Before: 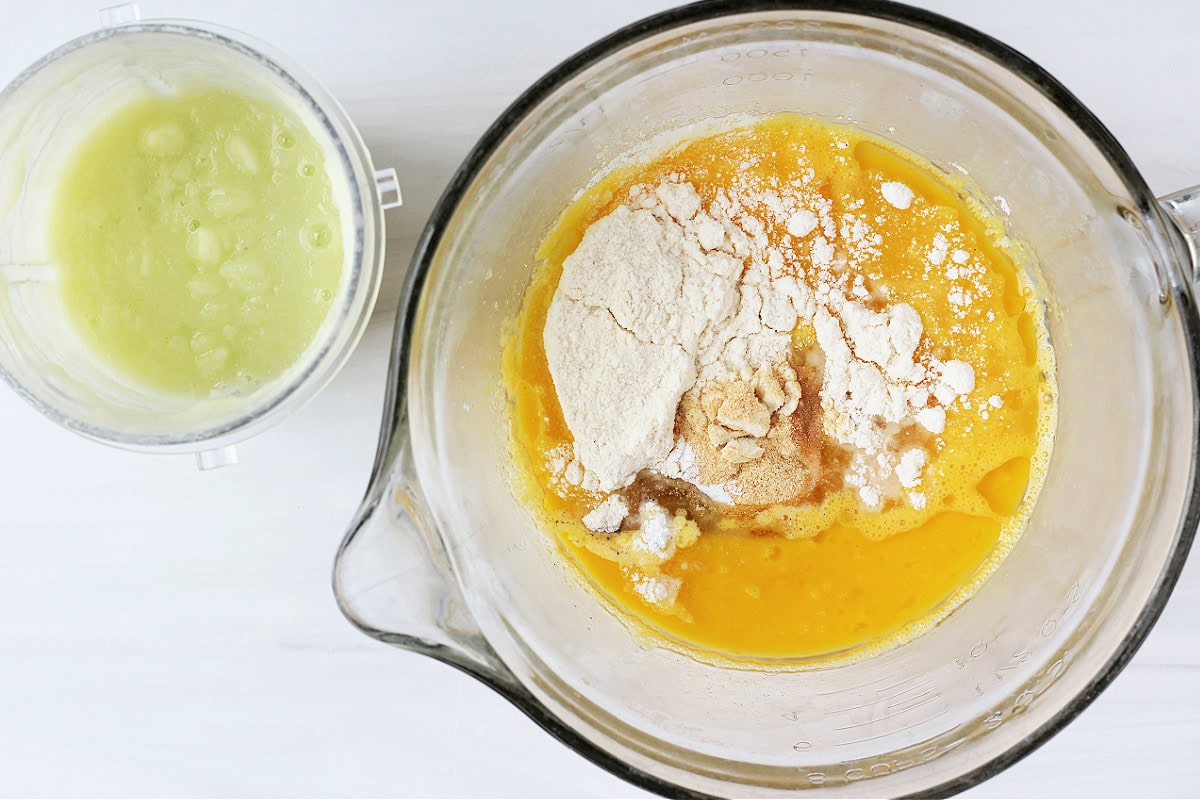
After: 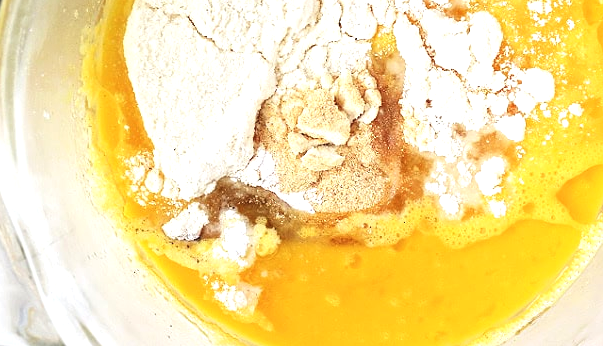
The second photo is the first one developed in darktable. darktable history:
crop: left 35.03%, top 36.625%, right 14.663%, bottom 20.057%
exposure: black level correction -0.002, exposure 0.54 EV, compensate highlight preservation false
